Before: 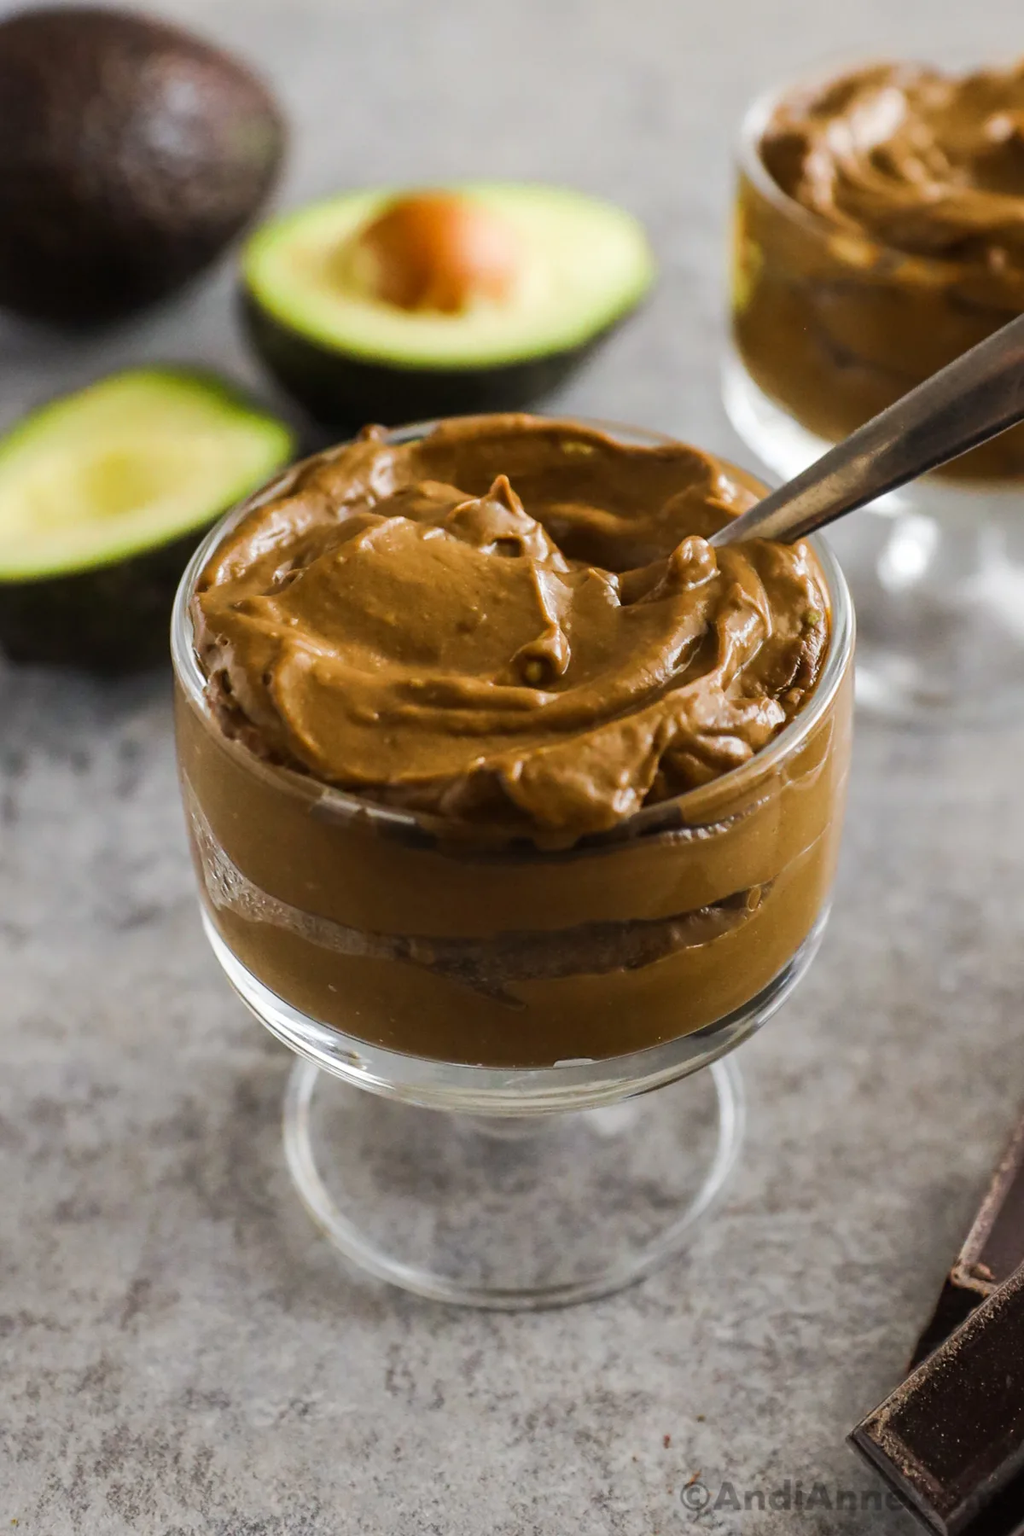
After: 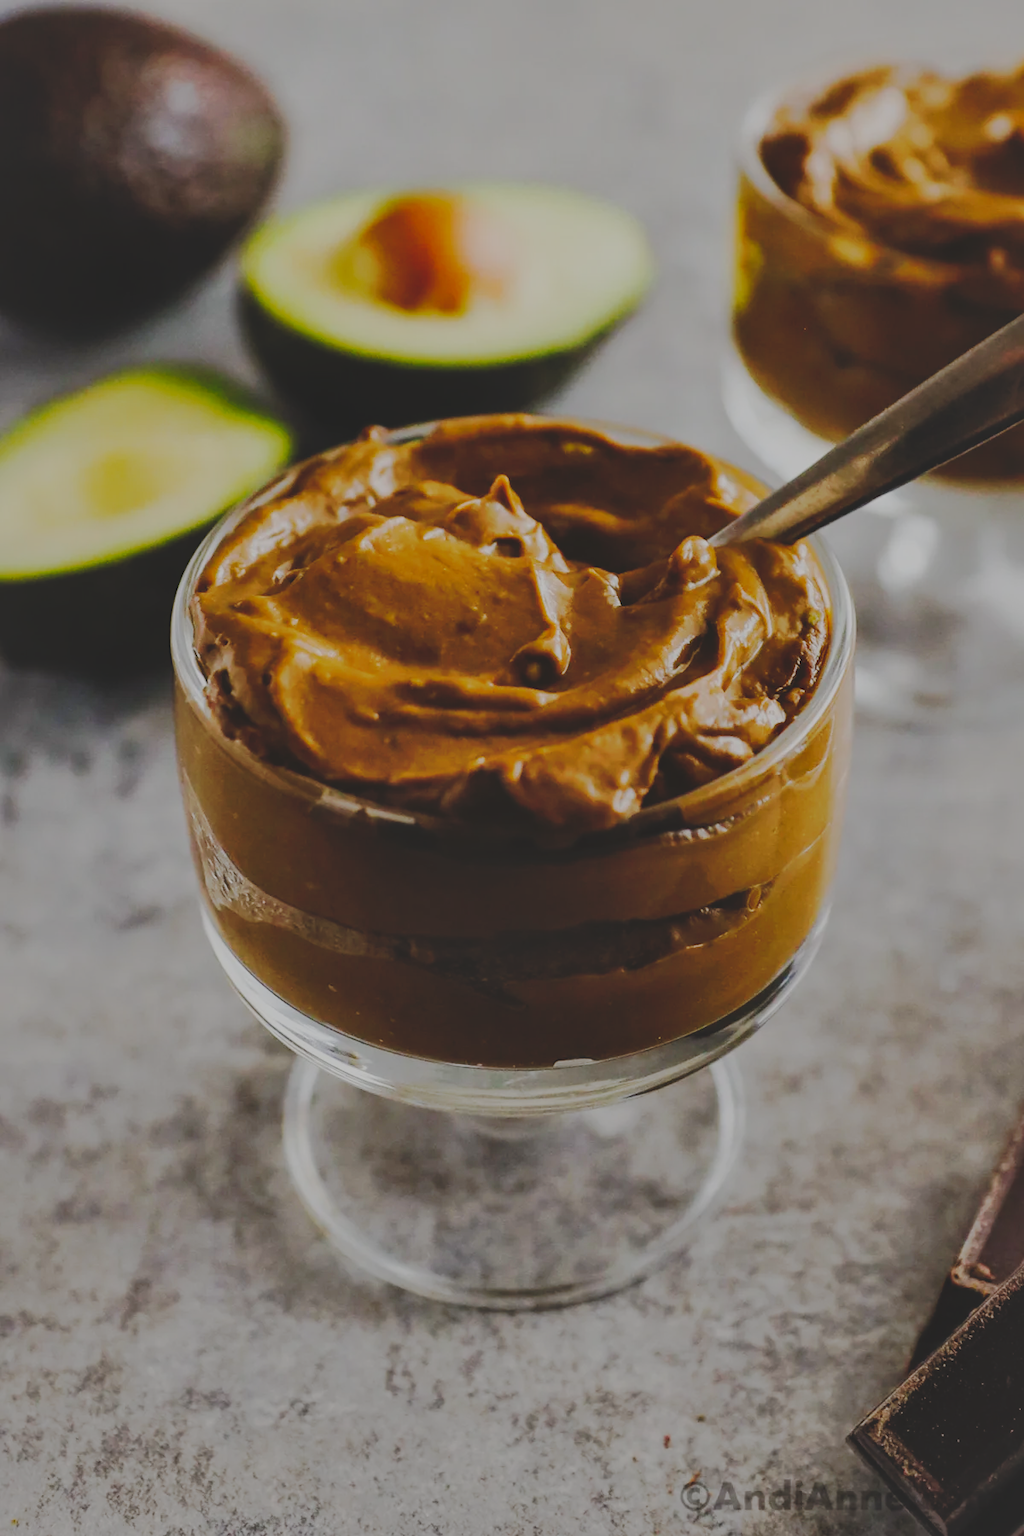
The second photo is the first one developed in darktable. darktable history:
shadows and highlights: on, module defaults
exposure: black level correction -0.016, exposure -1.018 EV, compensate highlight preservation false
tone curve: curves: ch0 [(0, 0) (0.003, 0.089) (0.011, 0.089) (0.025, 0.088) (0.044, 0.089) (0.069, 0.094) (0.1, 0.108) (0.136, 0.119) (0.177, 0.147) (0.224, 0.204) (0.277, 0.28) (0.335, 0.389) (0.399, 0.486) (0.468, 0.588) (0.543, 0.647) (0.623, 0.705) (0.709, 0.759) (0.801, 0.815) (0.898, 0.873) (1, 1)], preserve colors none
white balance: emerald 1
